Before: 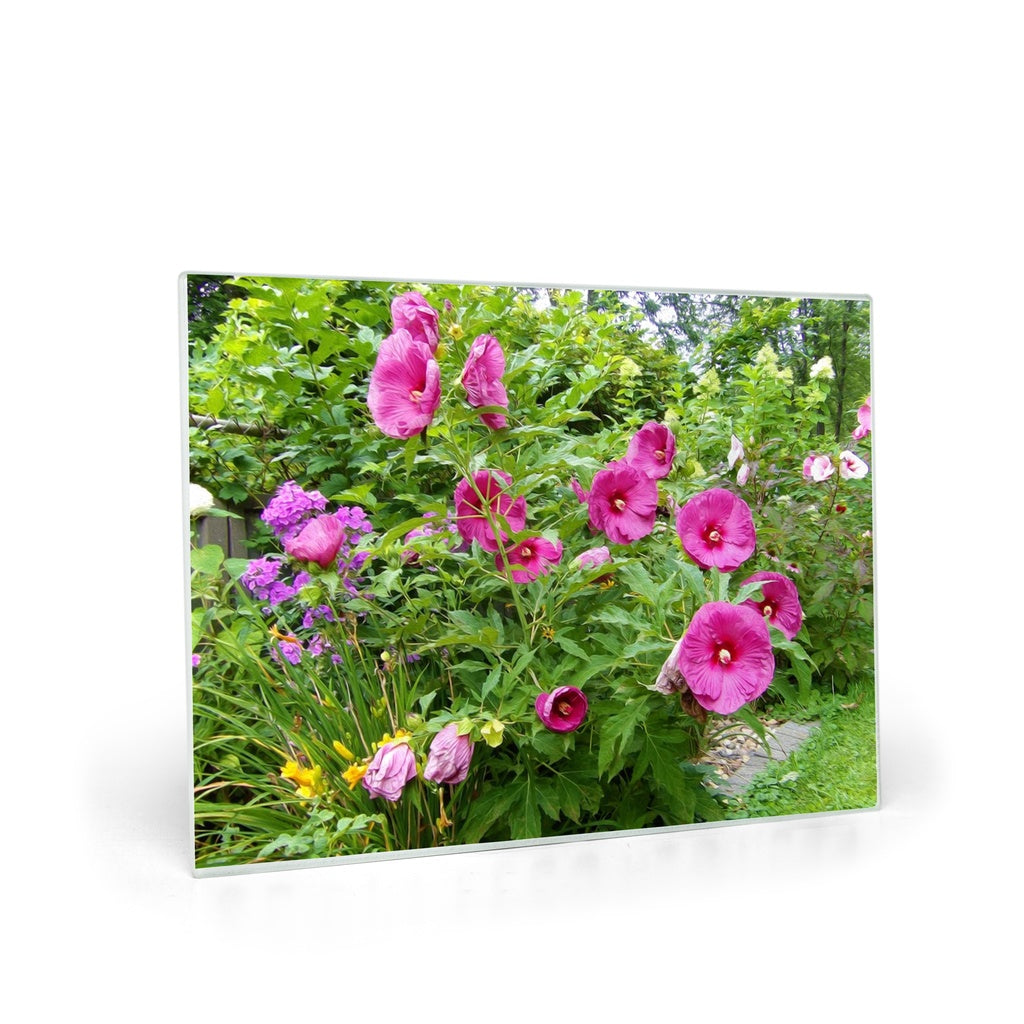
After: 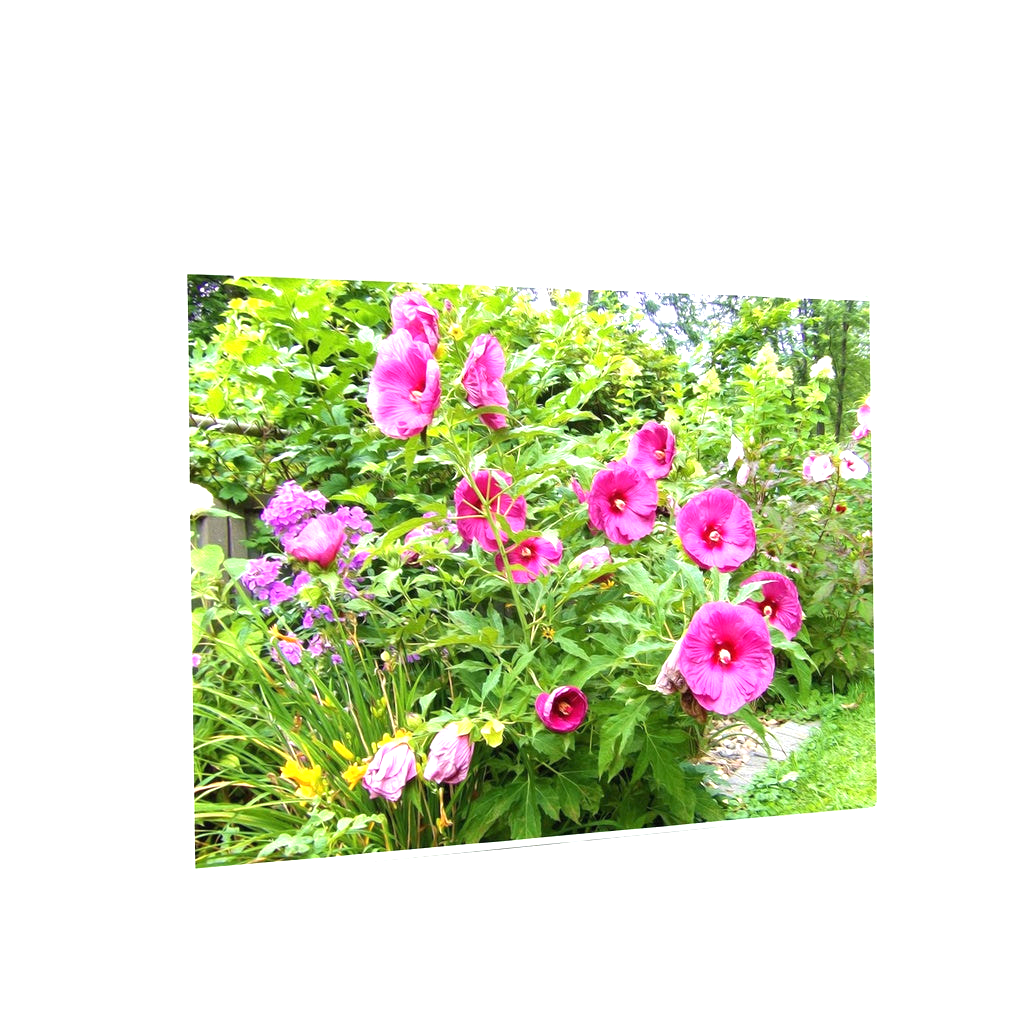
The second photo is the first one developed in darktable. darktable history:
exposure: black level correction 0, exposure 1.015 EV, compensate highlight preservation false
